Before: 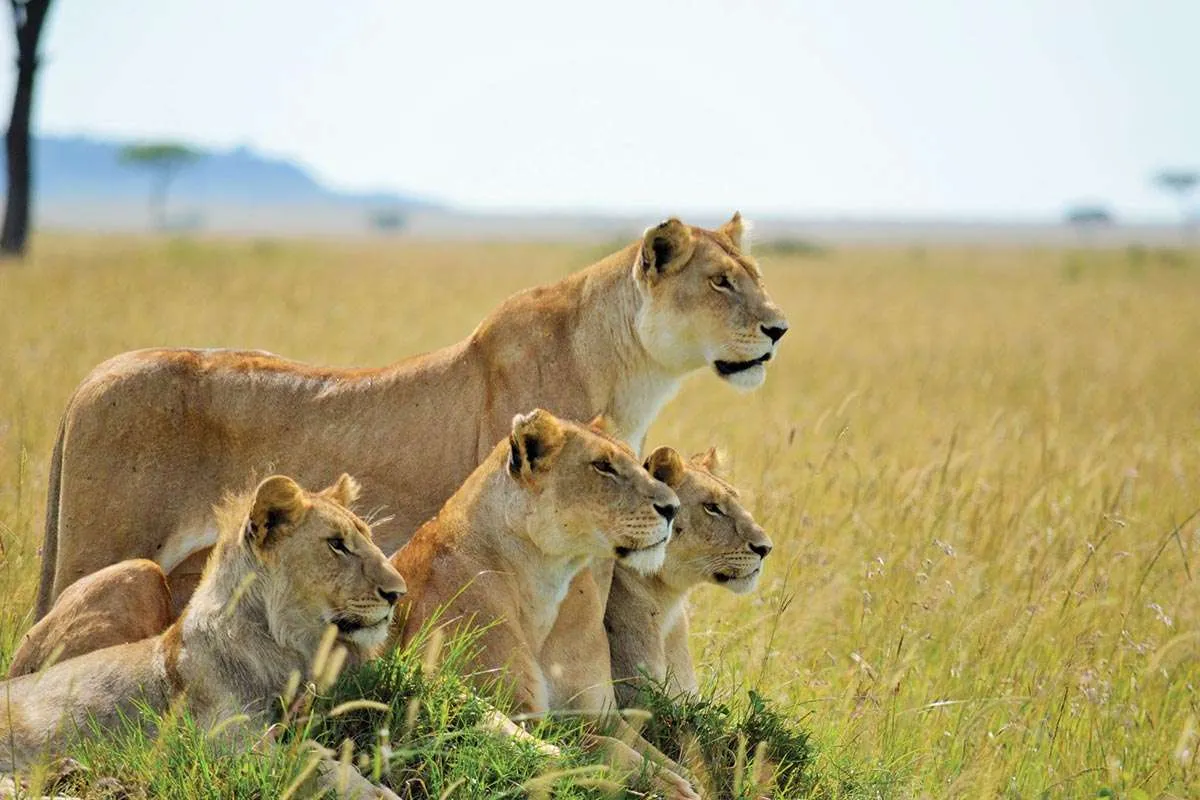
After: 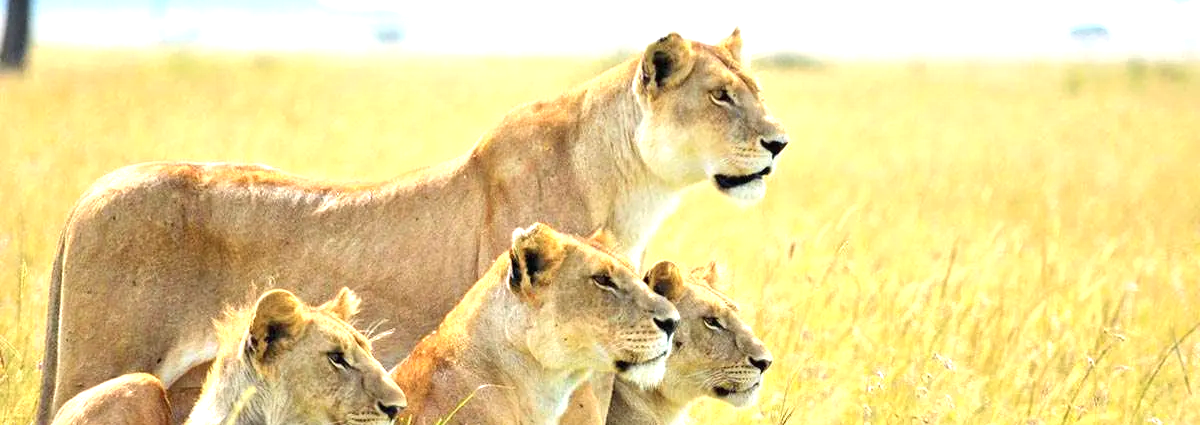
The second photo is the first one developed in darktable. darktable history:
exposure: black level correction 0, exposure 1.2 EV, compensate highlight preservation false
crop and rotate: top 23.372%, bottom 23.415%
